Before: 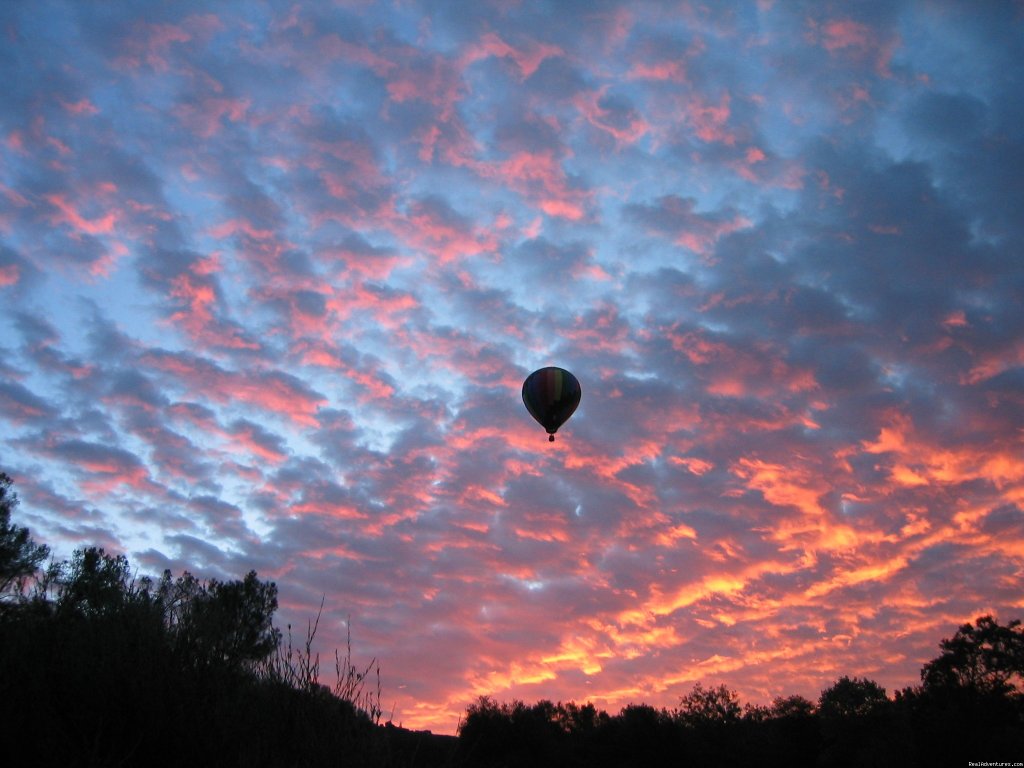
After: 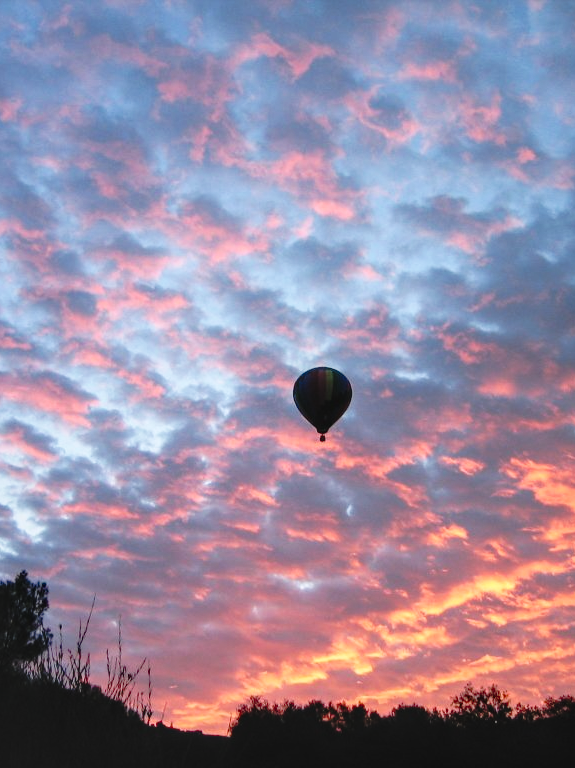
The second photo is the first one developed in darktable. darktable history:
crop and rotate: left 22.443%, right 21.341%
tone curve: curves: ch0 [(0, 0.029) (0.168, 0.142) (0.359, 0.44) (0.469, 0.544) (0.634, 0.722) (0.858, 0.903) (1, 0.968)]; ch1 [(0, 0) (0.437, 0.453) (0.472, 0.47) (0.502, 0.502) (0.54, 0.534) (0.57, 0.592) (0.618, 0.66) (0.699, 0.749) (0.859, 0.919) (1, 1)]; ch2 [(0, 0) (0.33, 0.301) (0.421, 0.443) (0.476, 0.498) (0.505, 0.503) (0.547, 0.557) (0.586, 0.634) (0.608, 0.676) (1, 1)], preserve colors none
local contrast: highlights 53%, shadows 52%, detail 130%, midtone range 0.448
